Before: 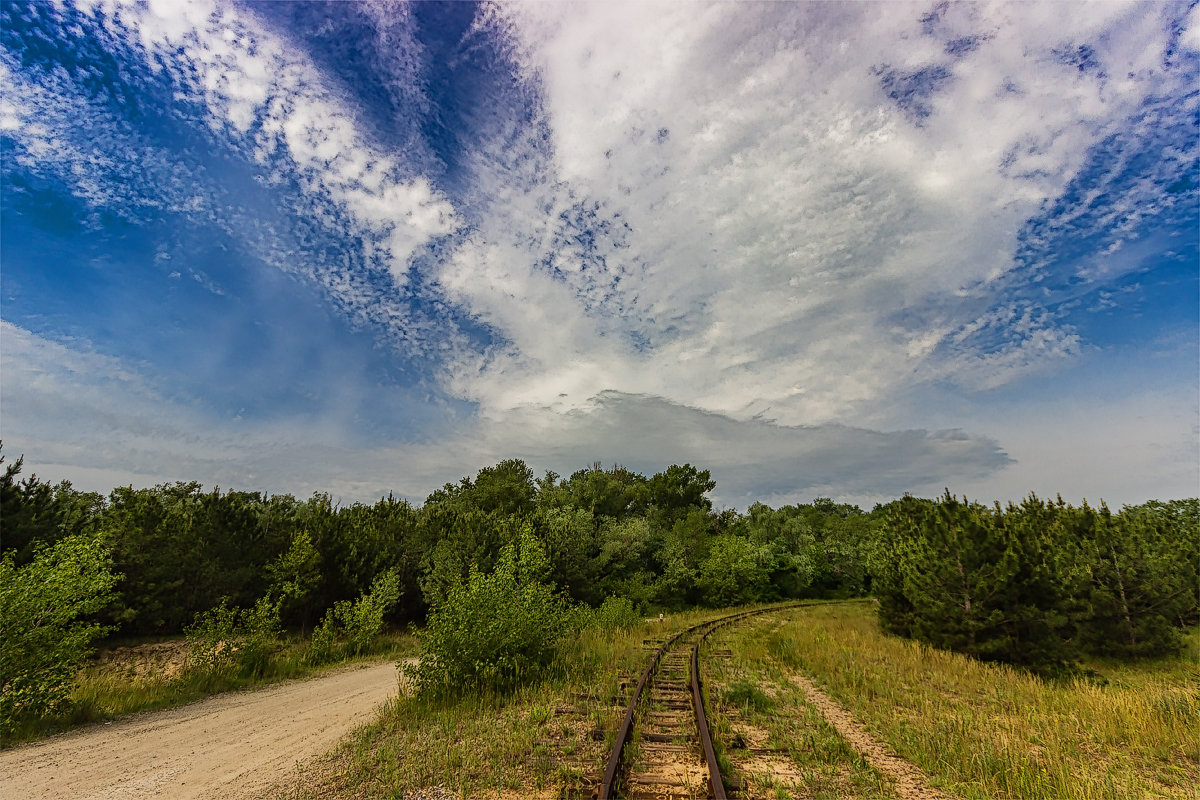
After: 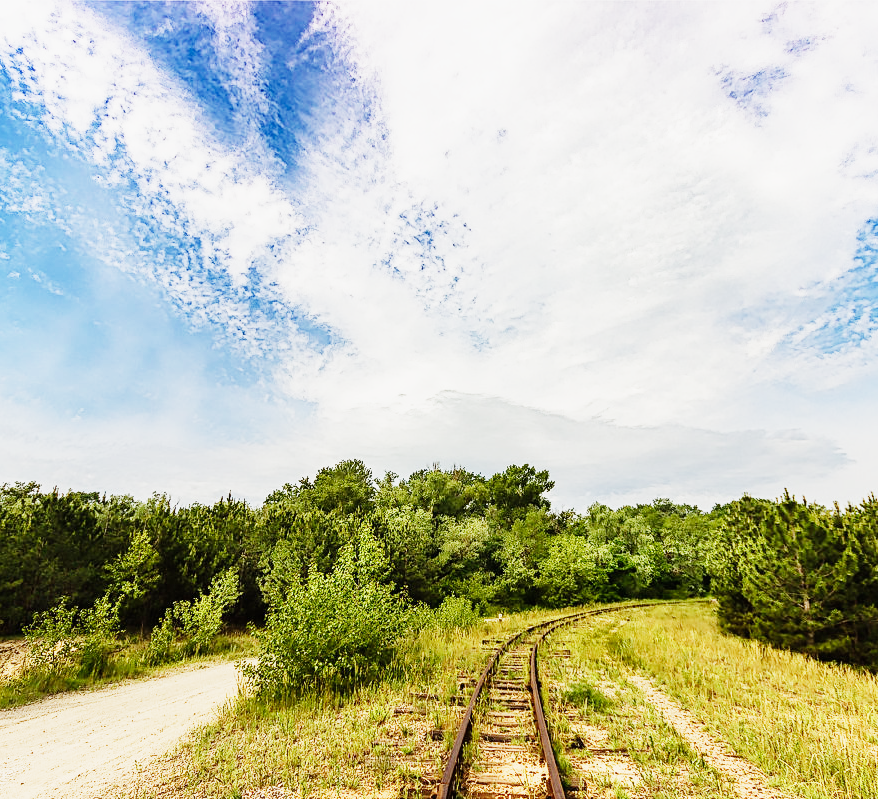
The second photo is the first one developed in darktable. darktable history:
sigmoid: contrast 1.7, skew -0.2, preserve hue 0%, red attenuation 0.1, red rotation 0.035, green attenuation 0.1, green rotation -0.017, blue attenuation 0.15, blue rotation -0.052, base primaries Rec2020
exposure: black level correction 0, exposure 2.088 EV, compensate exposure bias true, compensate highlight preservation false
crop: left 13.443%, right 13.31%
